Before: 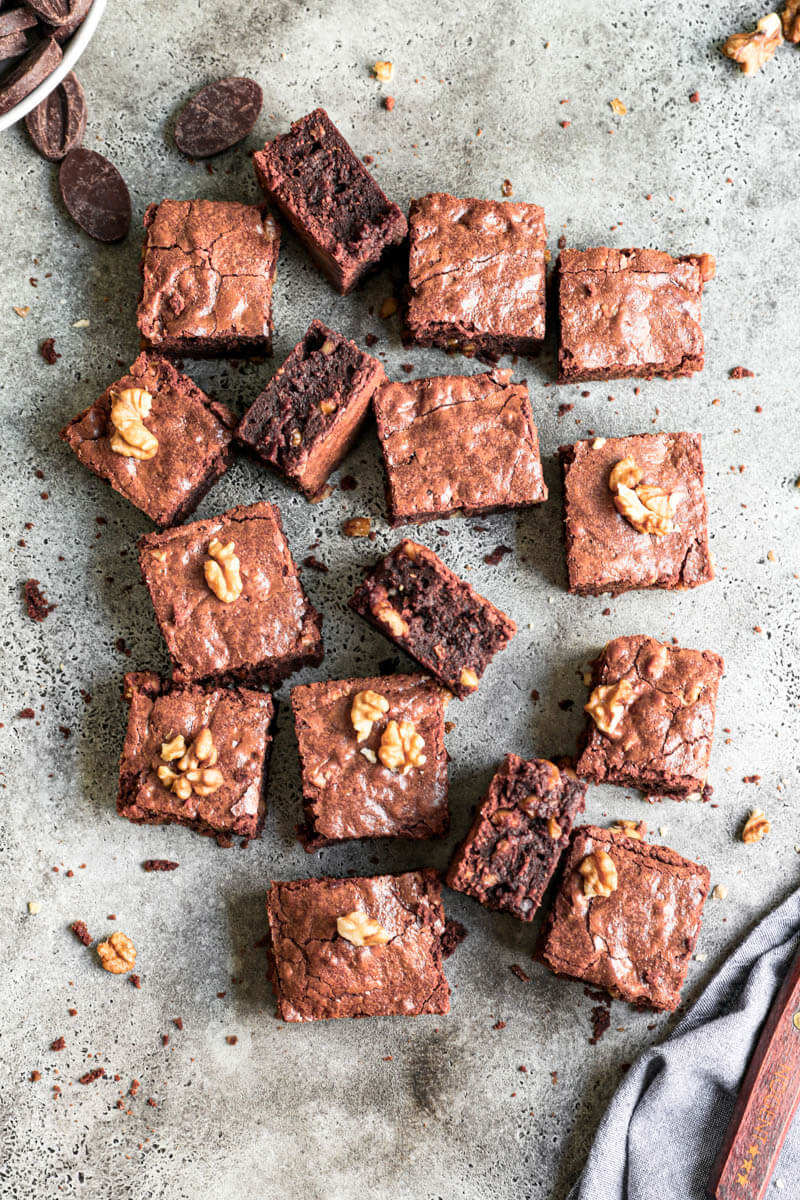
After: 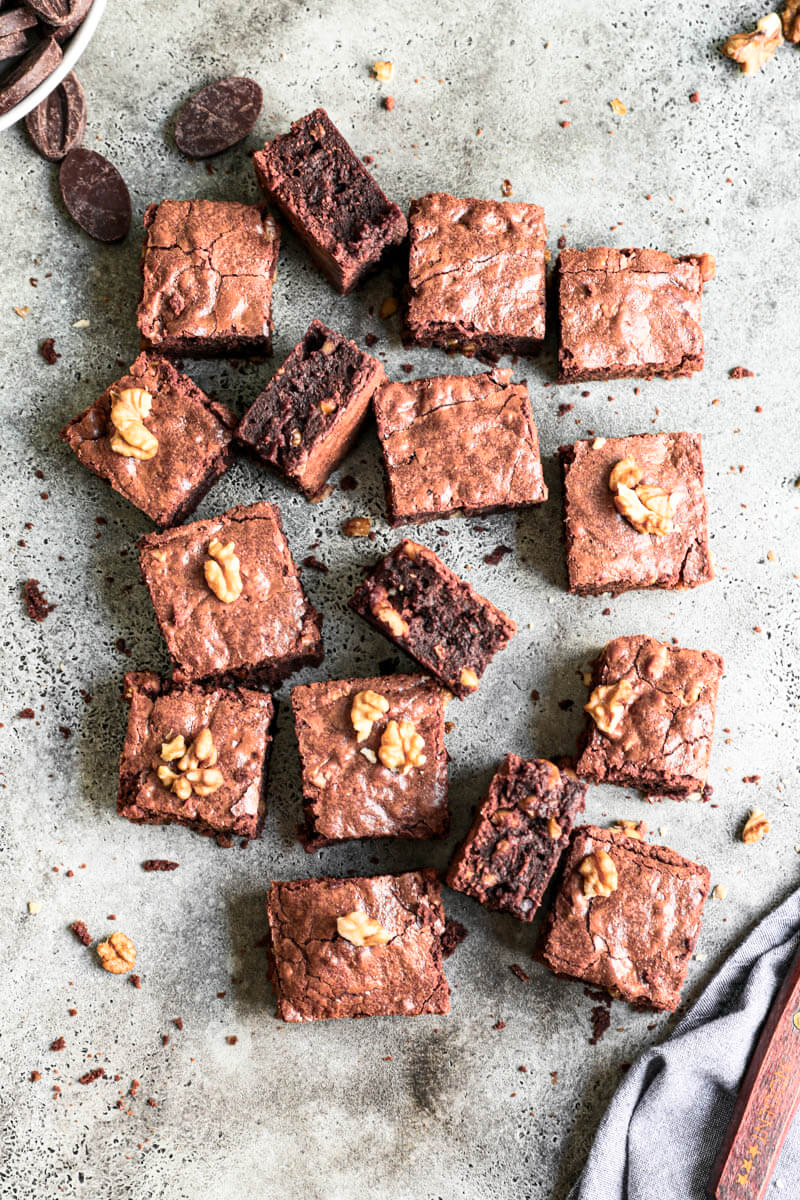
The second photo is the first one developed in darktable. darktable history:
contrast brightness saturation: contrast 0.15, brightness 0.049
